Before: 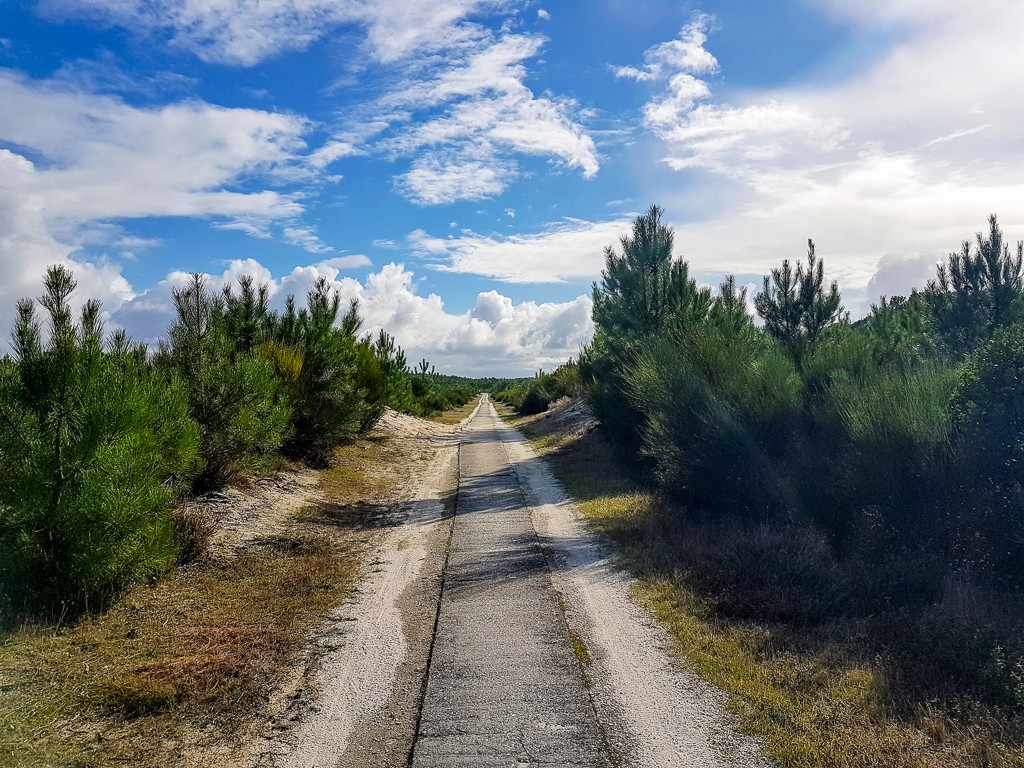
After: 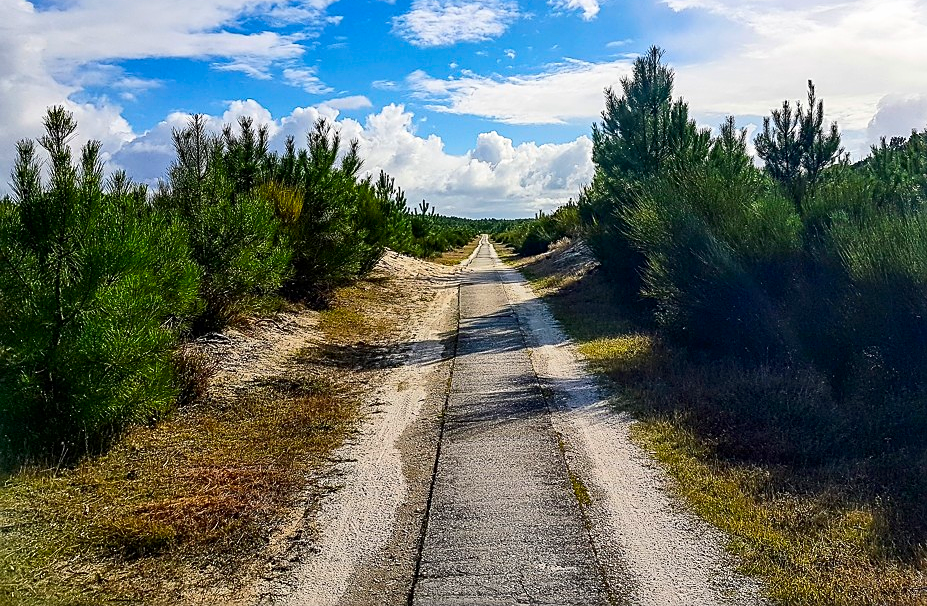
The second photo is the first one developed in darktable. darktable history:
crop: top 20.823%, right 9.413%, bottom 0.233%
contrast brightness saturation: contrast 0.168, saturation 0.318
sharpen: on, module defaults
